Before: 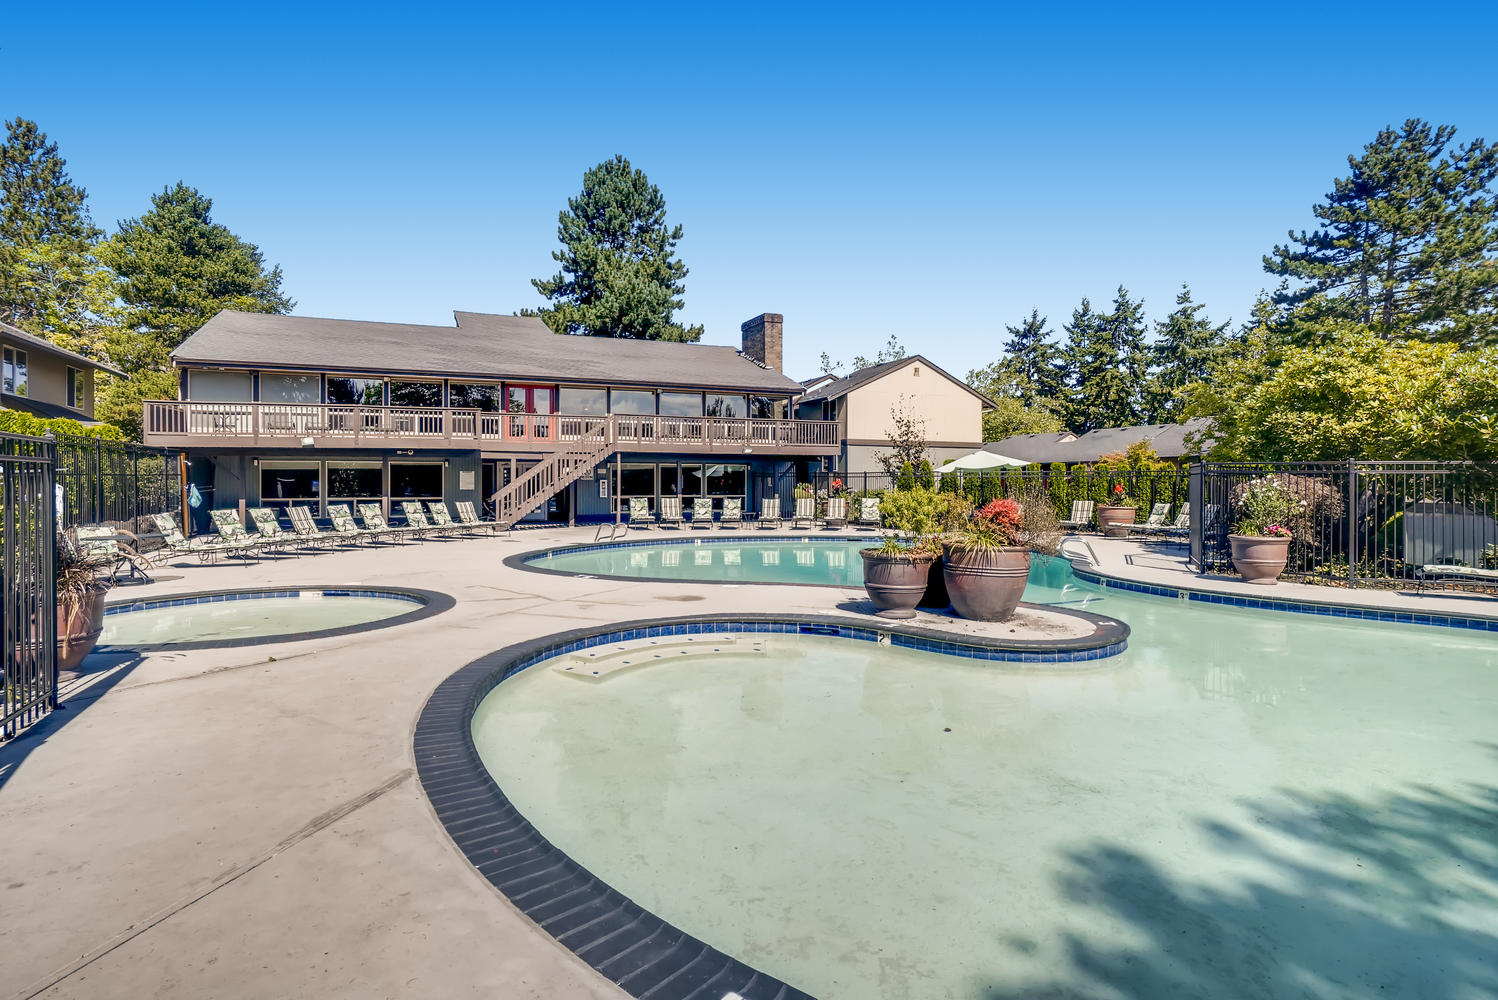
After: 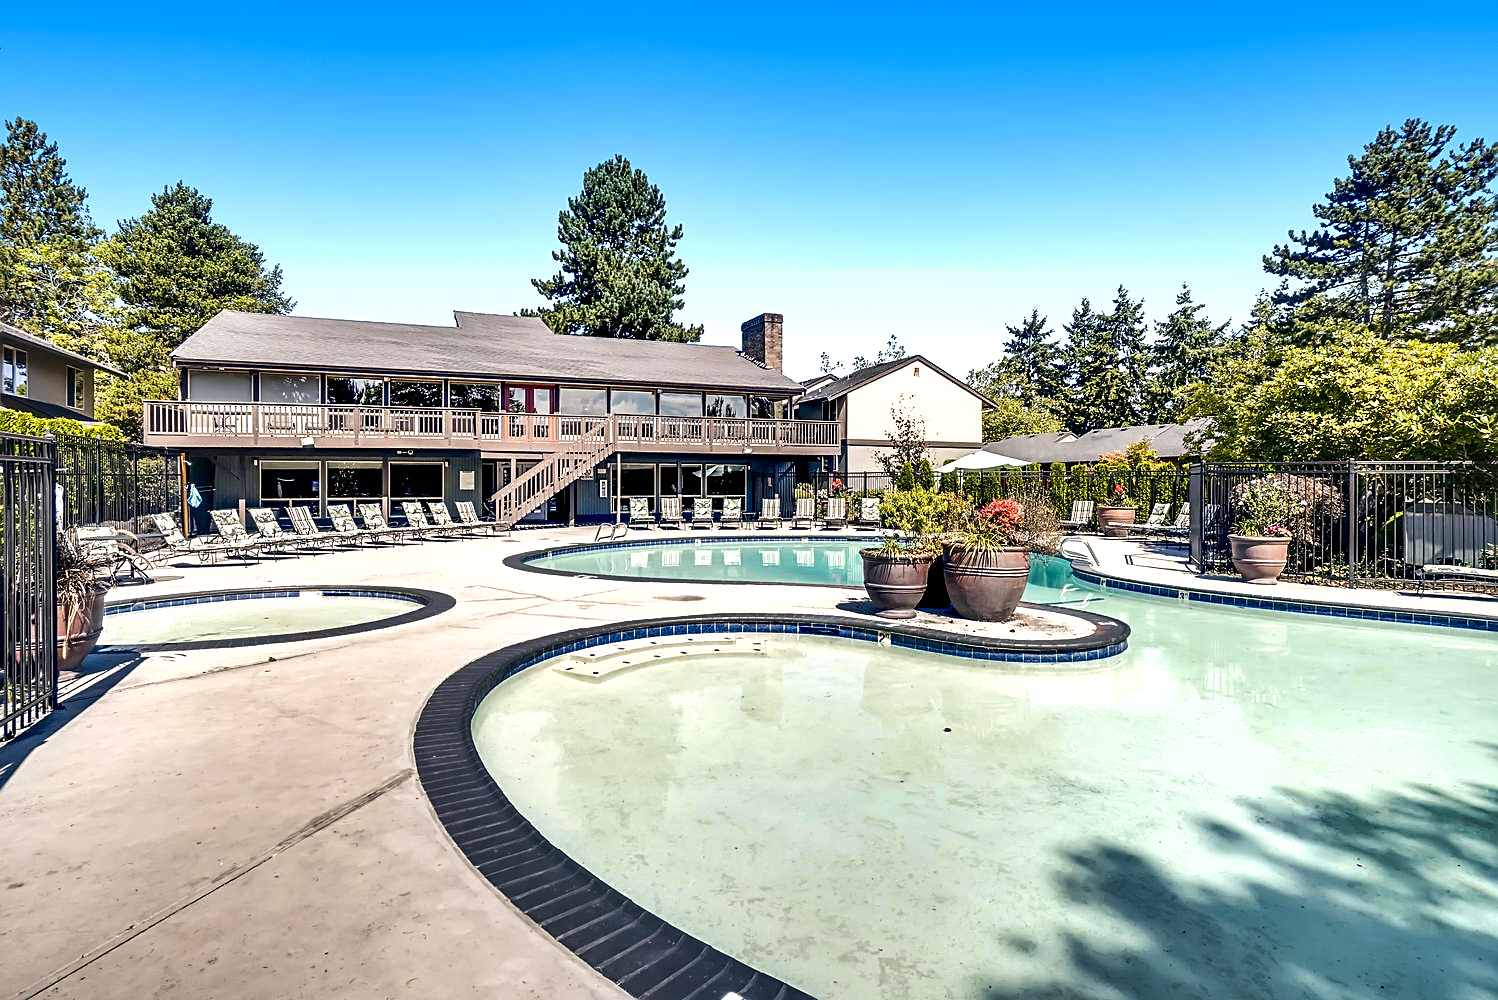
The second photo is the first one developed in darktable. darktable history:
tone equalizer: -8 EV -0.75 EV, -7 EV -0.7 EV, -6 EV -0.6 EV, -5 EV -0.4 EV, -3 EV 0.4 EV, -2 EV 0.6 EV, -1 EV 0.7 EV, +0 EV 0.75 EV, edges refinement/feathering 500, mask exposure compensation -1.57 EV, preserve details no
shadows and highlights: shadows 60, soften with gaussian
sharpen: on, module defaults
